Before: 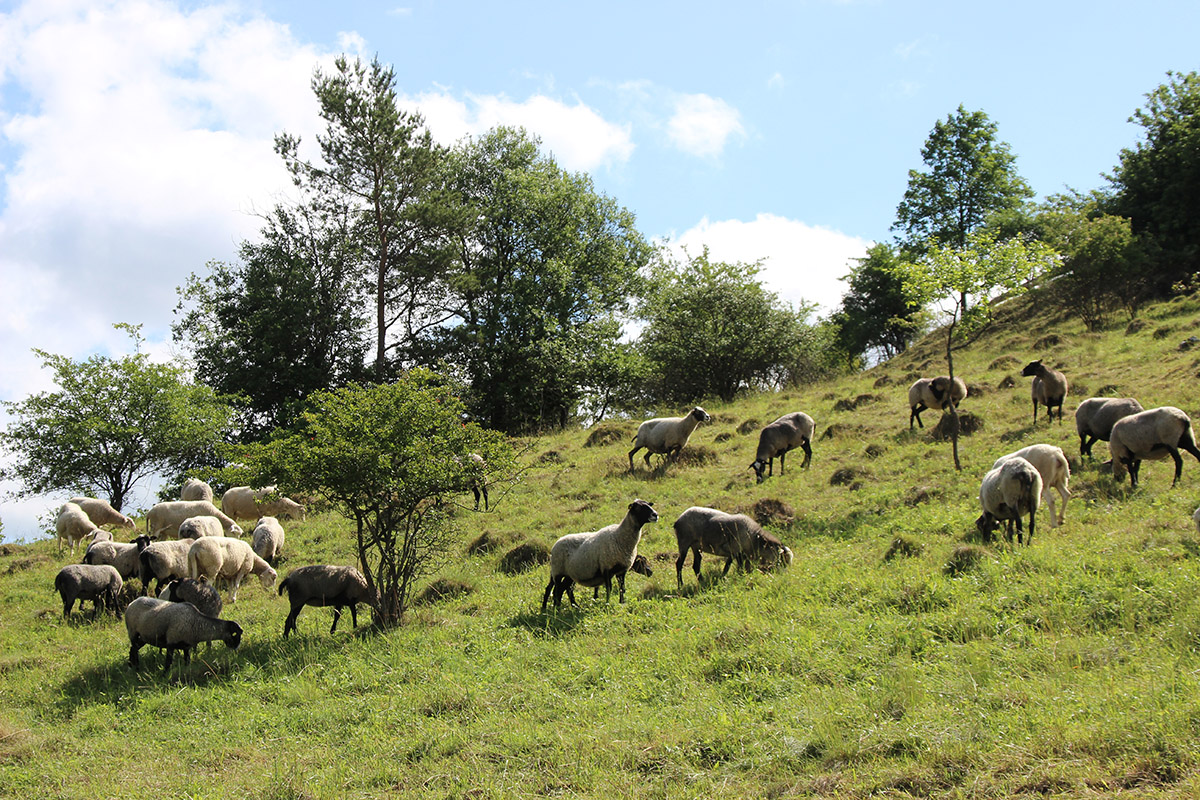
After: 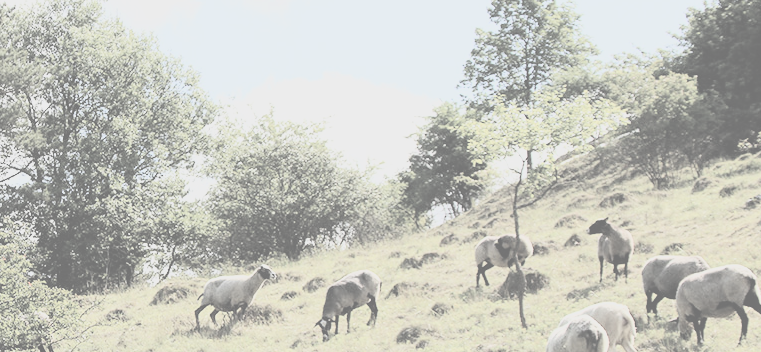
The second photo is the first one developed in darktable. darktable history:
exposure: exposure -0.11 EV, compensate highlight preservation false
base curve: curves: ch0 [(0, 0) (0.007, 0.004) (0.027, 0.03) (0.046, 0.07) (0.207, 0.54) (0.442, 0.872) (0.673, 0.972) (1, 1)]
contrast brightness saturation: contrast -0.311, brightness 0.758, saturation -0.794
crop: left 36.198%, top 17.791%, right 0.313%, bottom 38.135%
